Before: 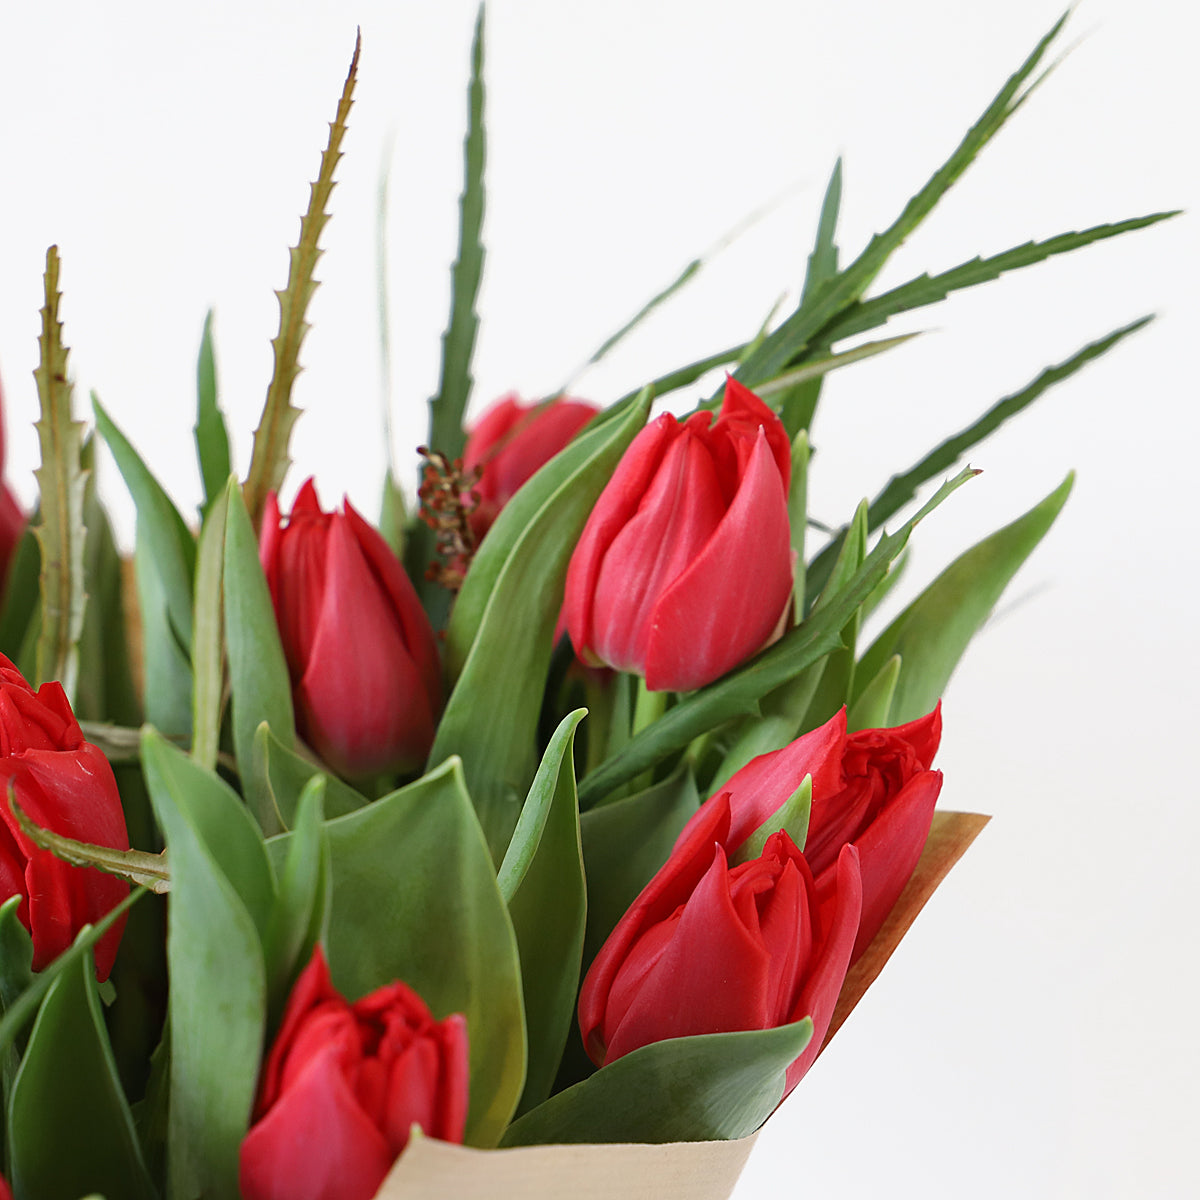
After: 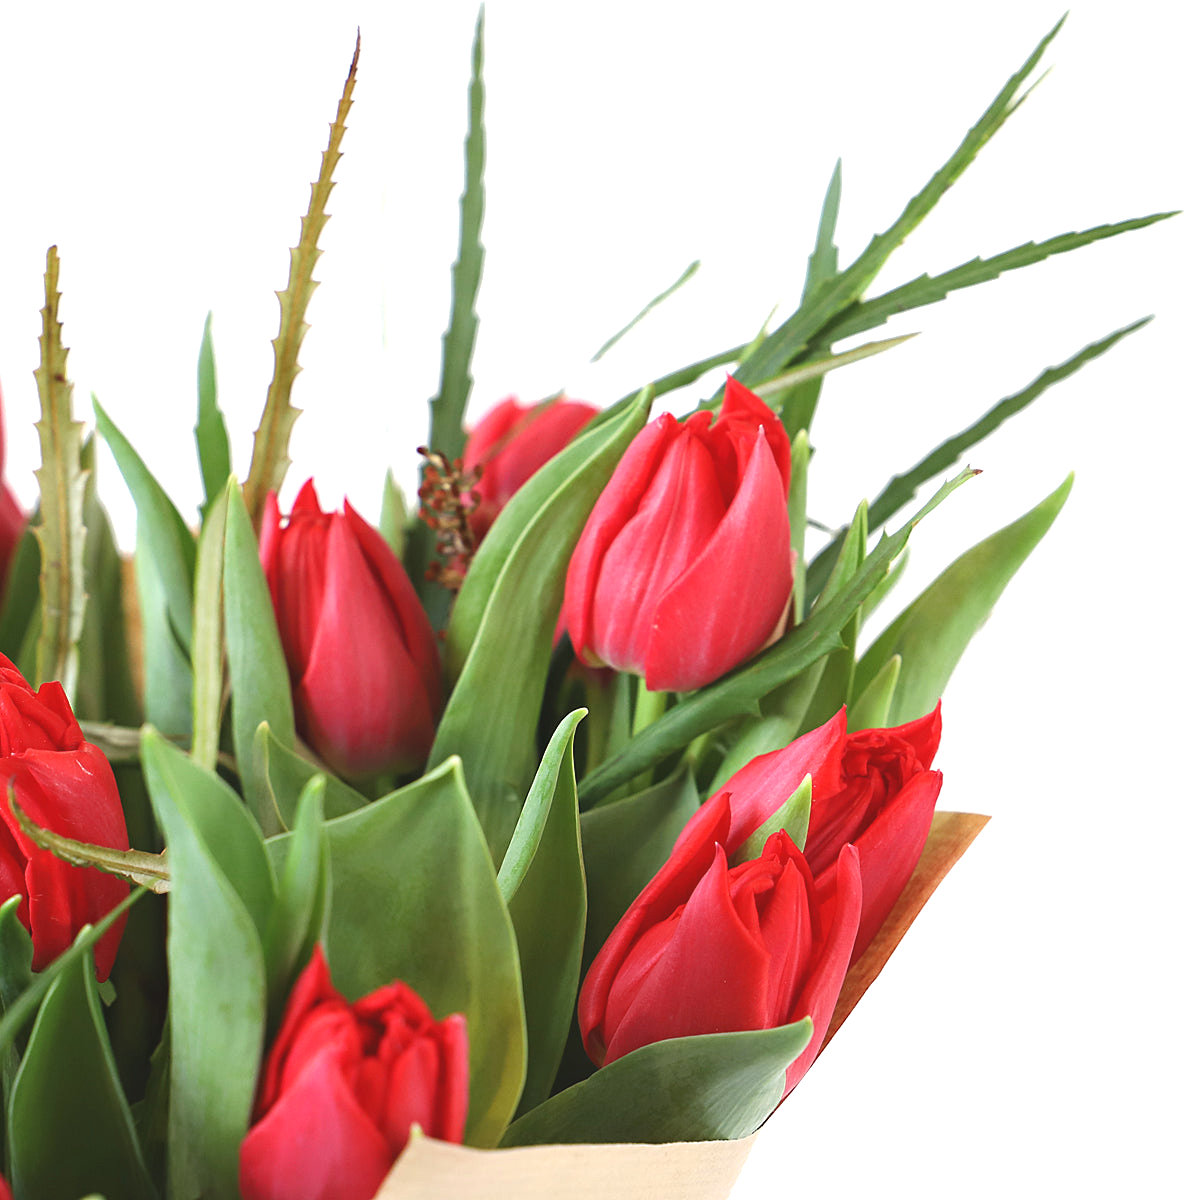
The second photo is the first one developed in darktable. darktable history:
exposure: black level correction -0.005, exposure 0.622 EV, compensate highlight preservation false
sharpen: radius 5.325, amount 0.312, threshold 26.433
